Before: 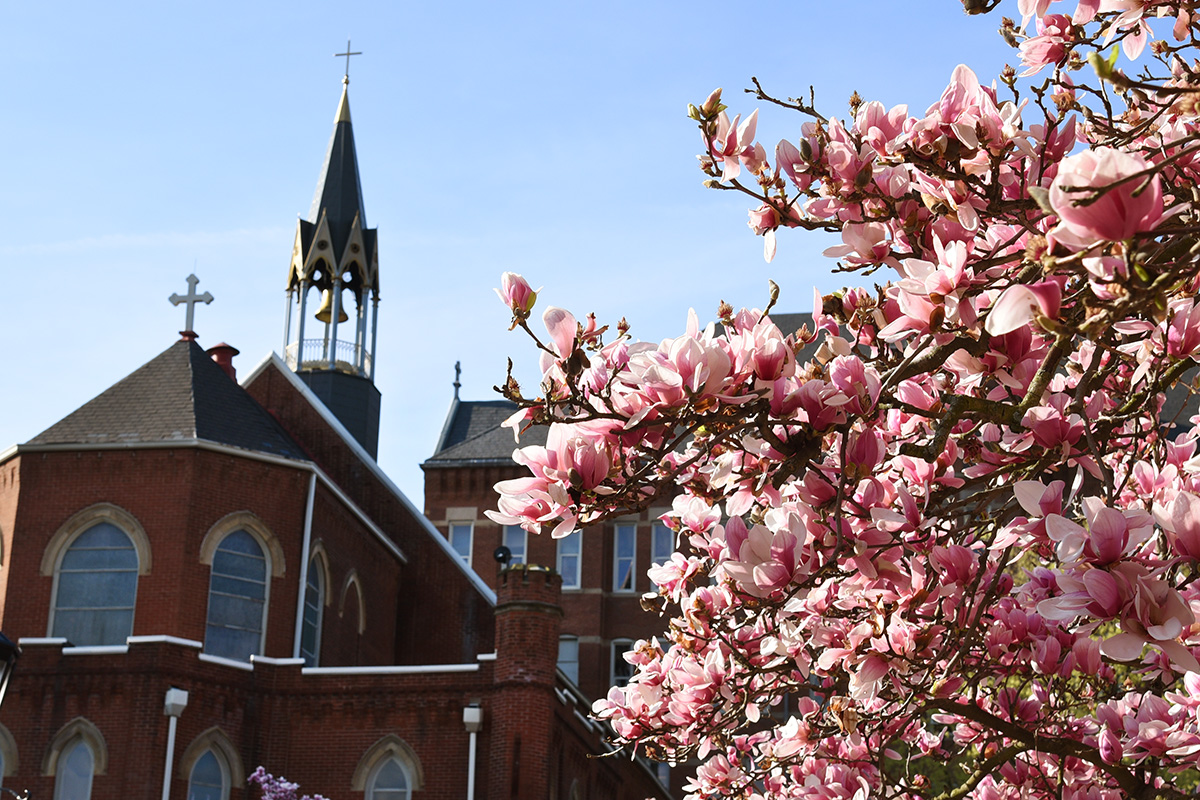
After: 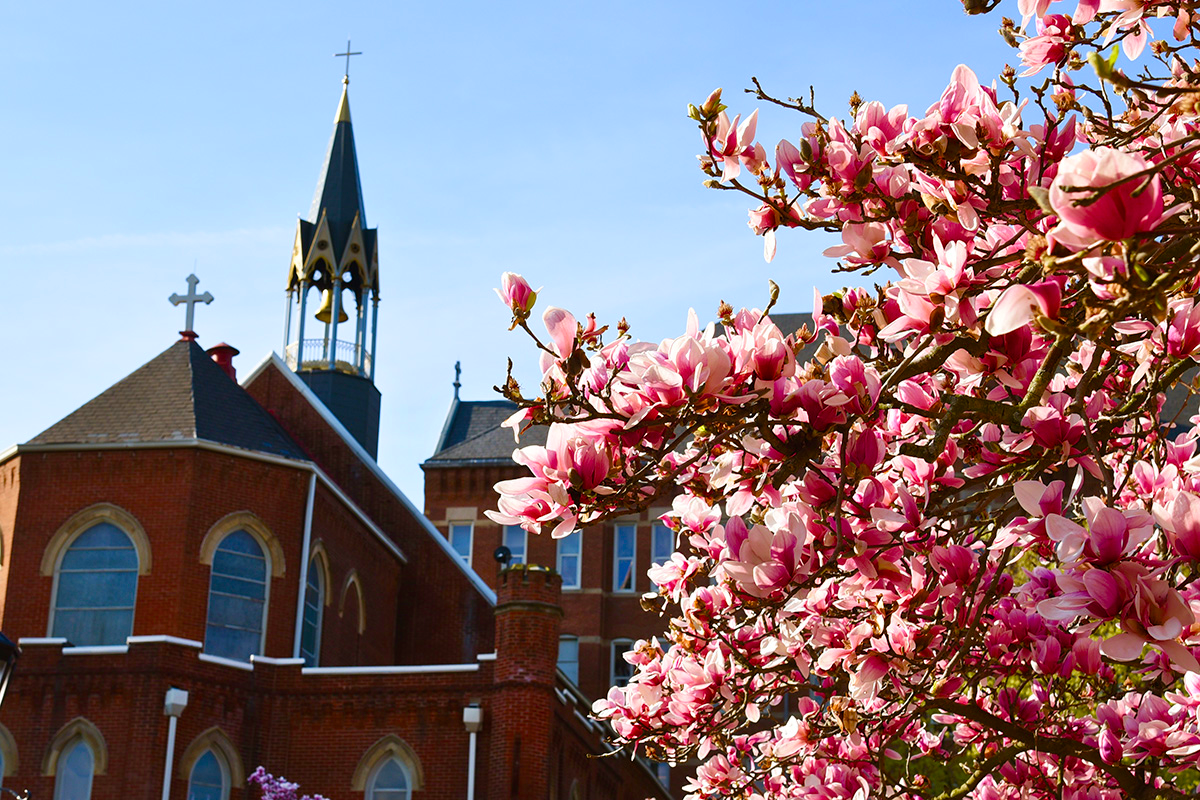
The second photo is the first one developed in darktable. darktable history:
velvia: on, module defaults
color balance rgb: perceptual saturation grading › global saturation 34.536%, perceptual saturation grading › highlights -25.744%, perceptual saturation grading › shadows 50.033%, global vibrance 20%
